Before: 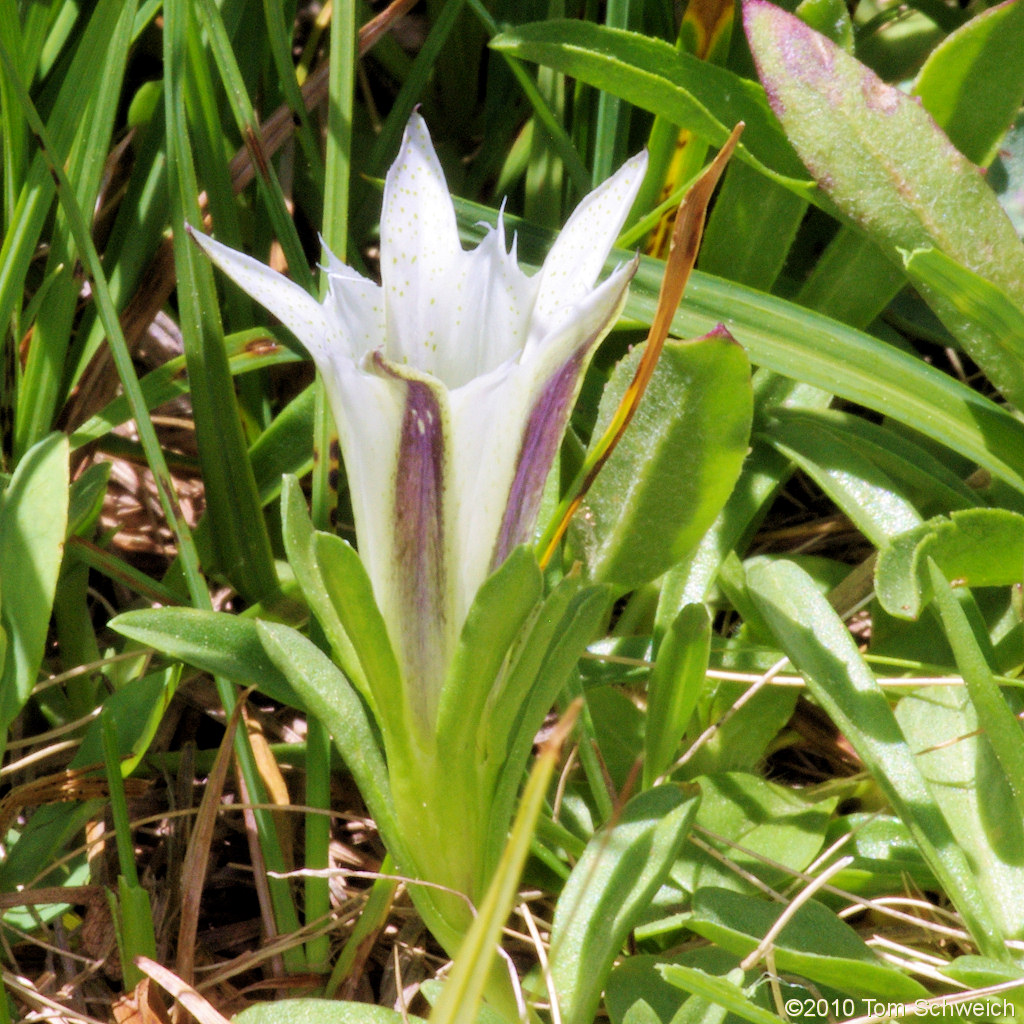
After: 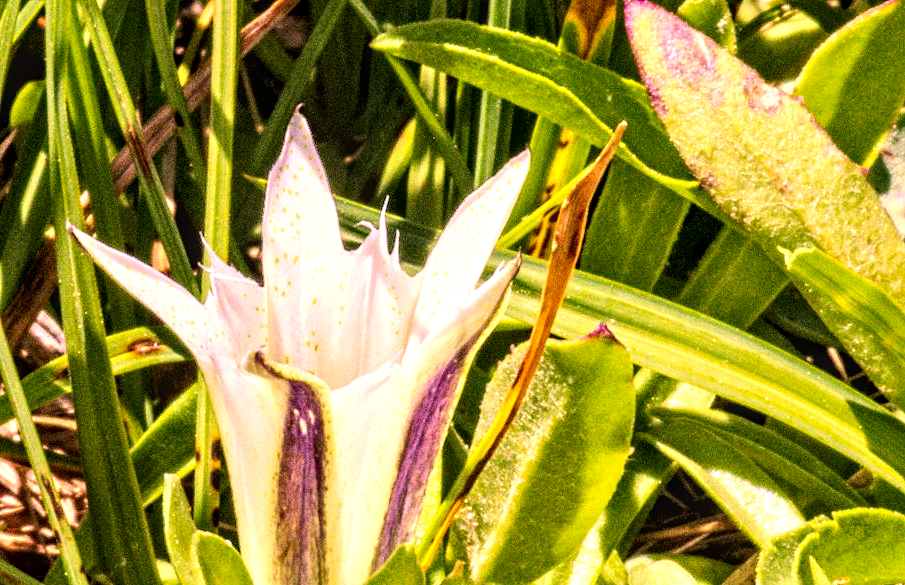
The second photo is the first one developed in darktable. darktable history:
haze removal: adaptive false
crop and rotate: left 11.617%, bottom 42.784%
contrast brightness saturation: contrast 0.144
exposure: exposure 0.63 EV, compensate exposure bias true, compensate highlight preservation false
color correction: highlights a* 22.26, highlights b* 22.48
local contrast: on, module defaults
contrast equalizer: y [[0.5, 0.542, 0.583, 0.625, 0.667, 0.708], [0.5 ×6], [0.5 ×6], [0 ×6], [0 ×6]]
